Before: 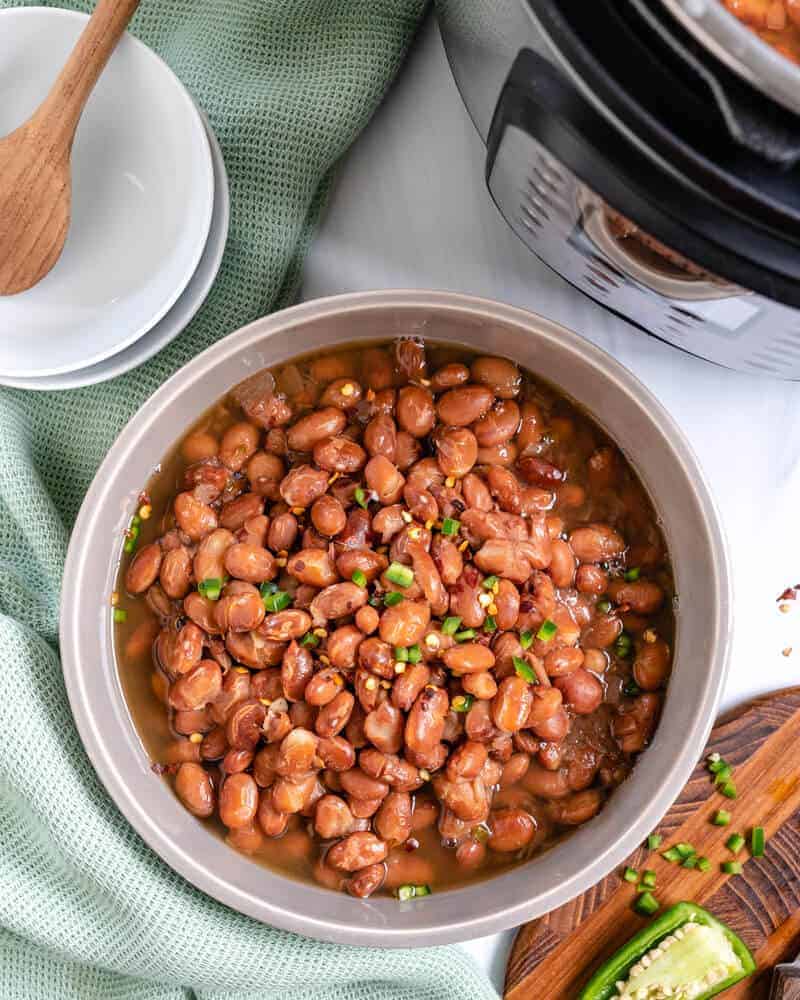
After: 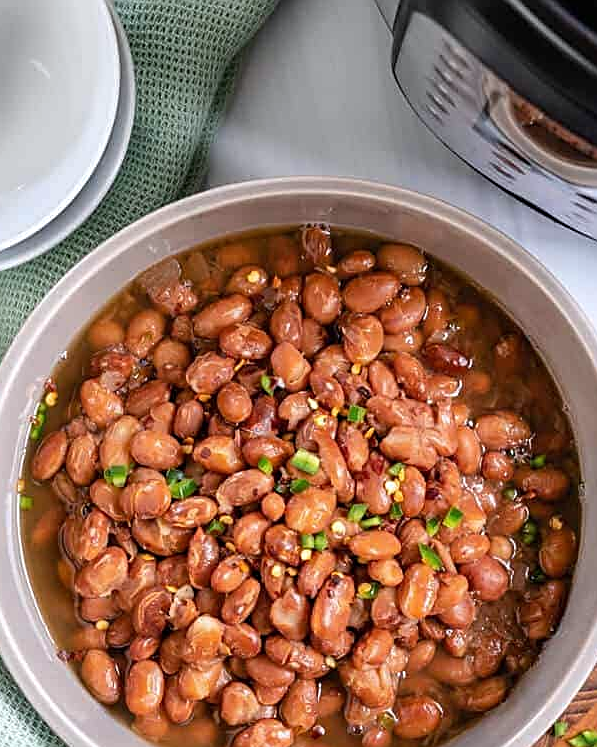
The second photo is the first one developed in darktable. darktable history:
crop and rotate: left 11.831%, top 11.346%, right 13.429%, bottom 13.899%
sharpen: on, module defaults
white balance: red 0.988, blue 1.017
